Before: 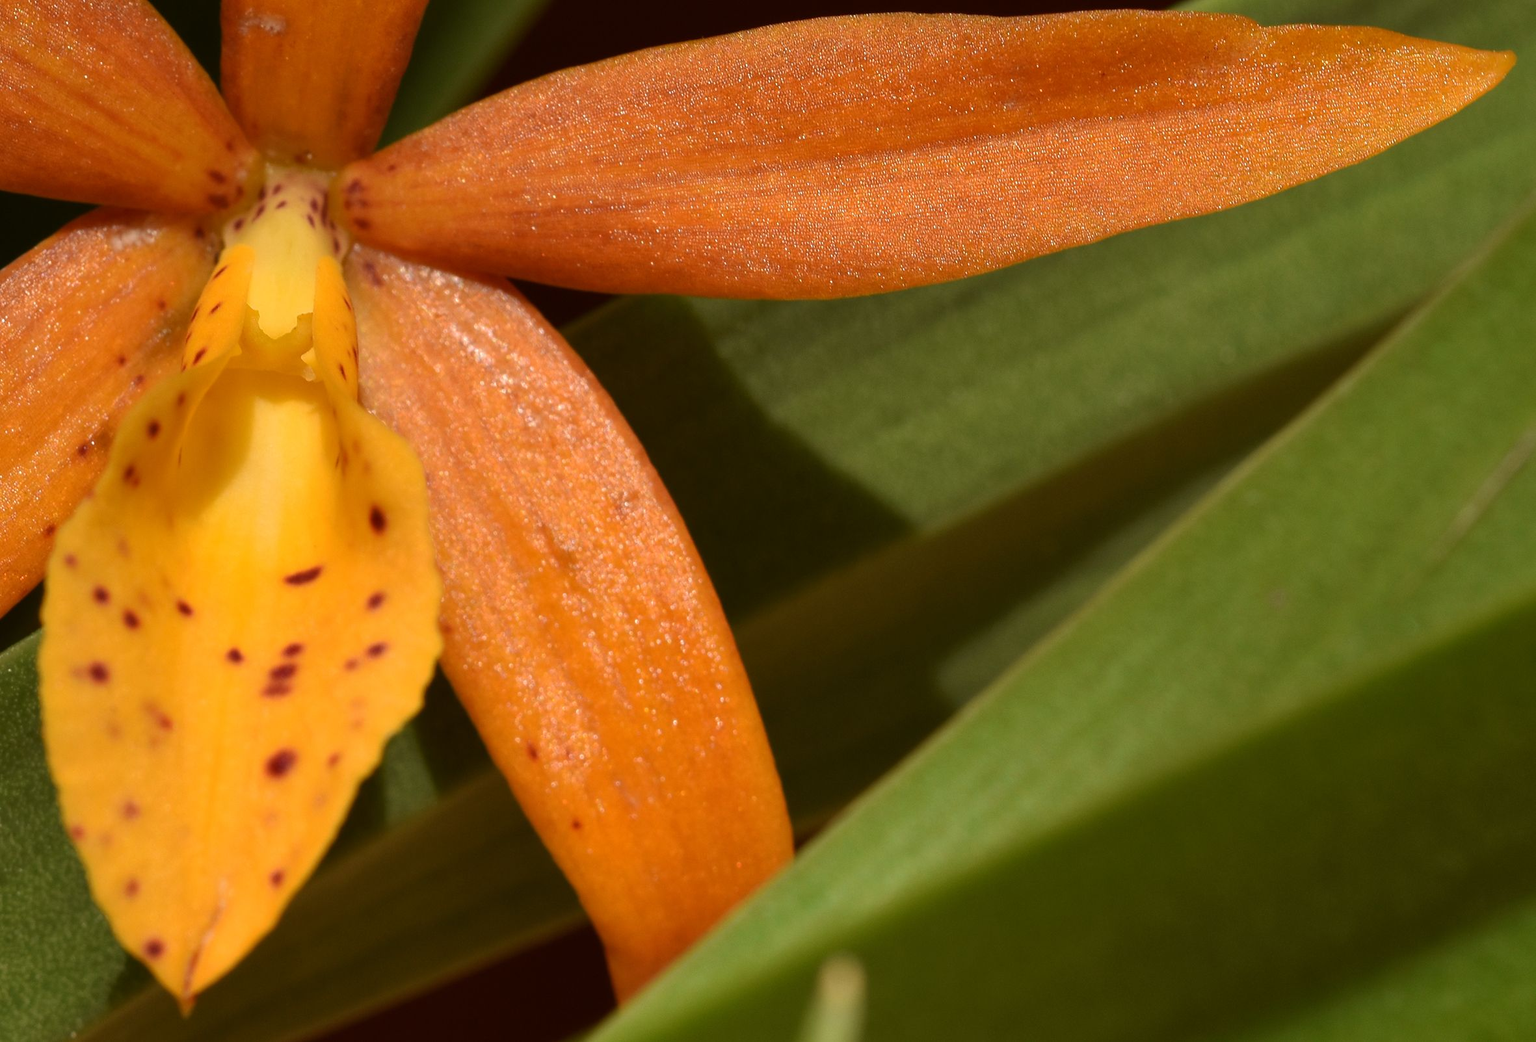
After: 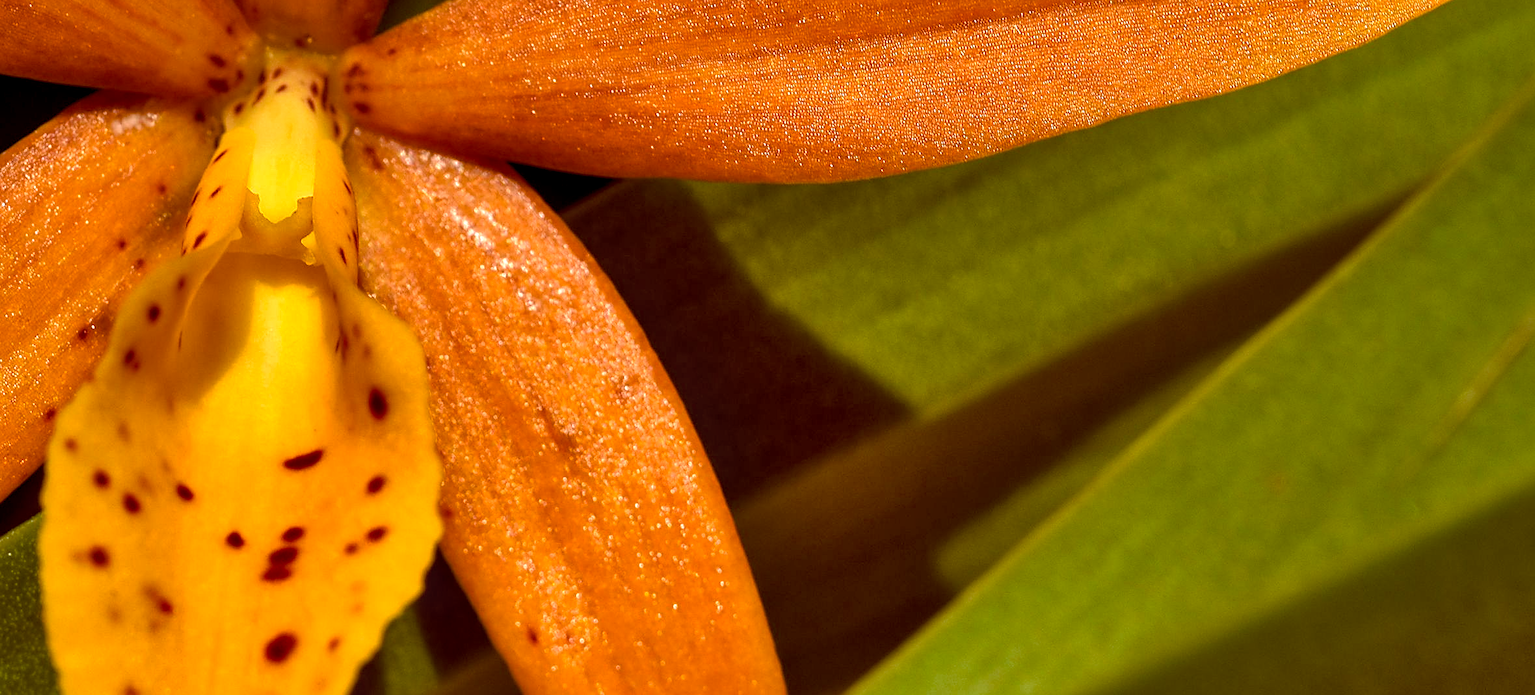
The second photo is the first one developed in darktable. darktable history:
crop: top 11.175%, bottom 22.053%
velvia: strength 9.65%
color balance rgb: global offset › luminance -0.23%, global offset › chroma 0.268%, perceptual saturation grading › global saturation 20%, perceptual saturation grading › highlights -25.162%, perceptual saturation grading › shadows 24.471%, perceptual brilliance grading › highlights 11.672%, global vibrance 20%
sharpen: on, module defaults
local contrast: on, module defaults
shadows and highlights: radius 101.14, shadows 50.28, highlights -64.54, soften with gaussian
